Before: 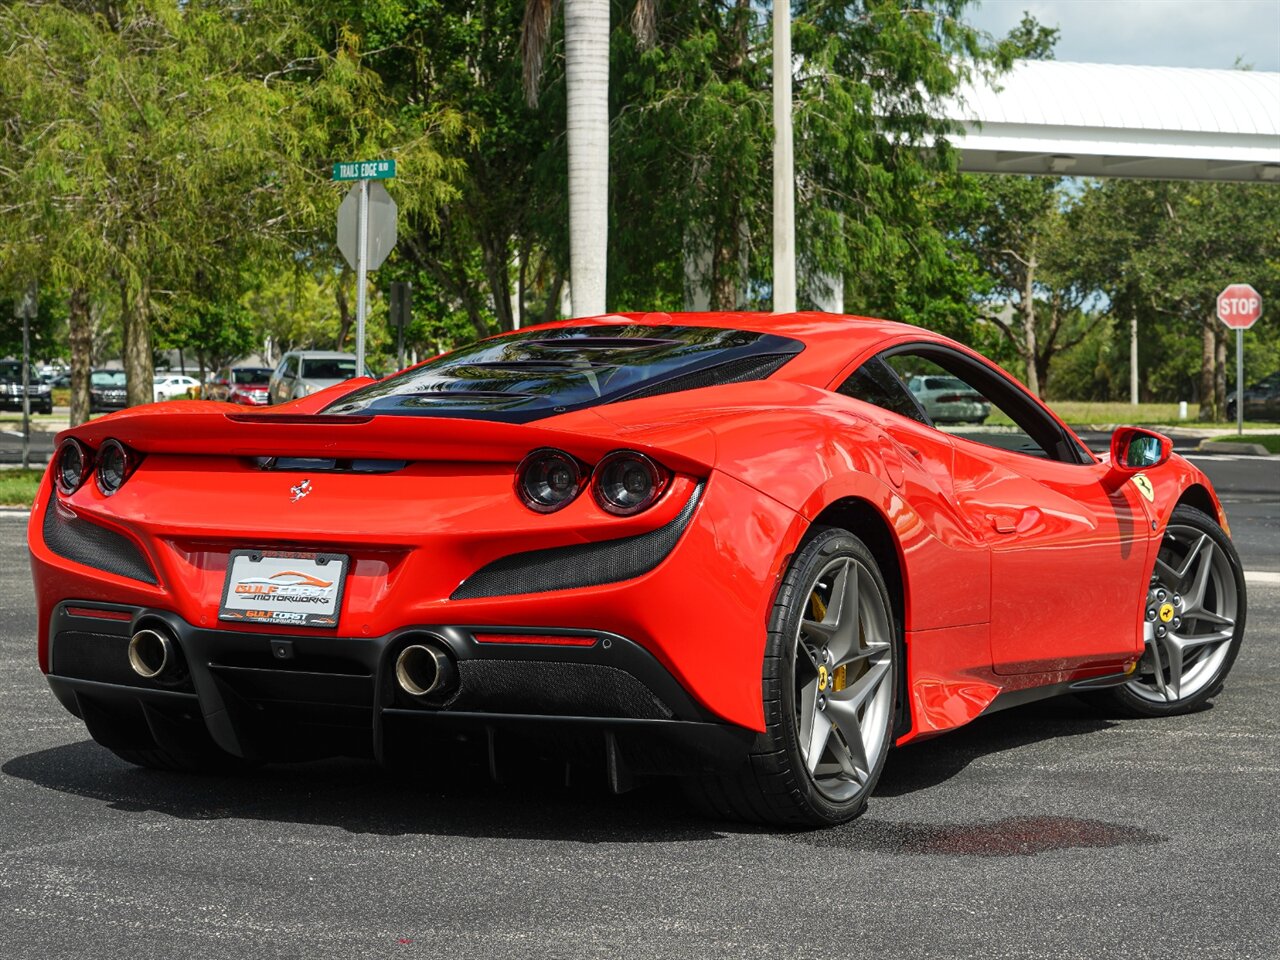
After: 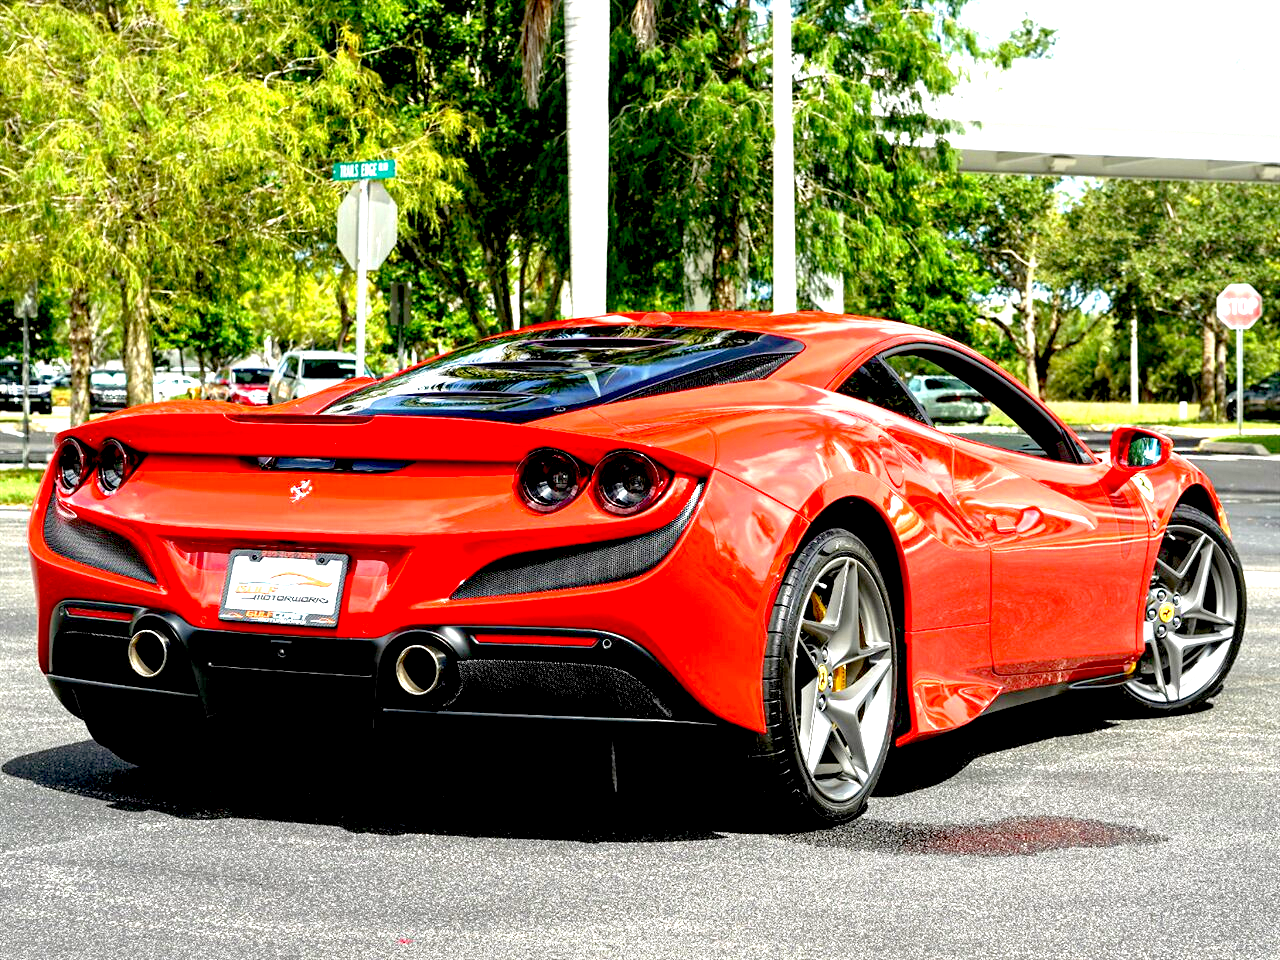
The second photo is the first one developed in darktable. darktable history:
exposure: black level correction 0.015, exposure 1.773 EV, compensate exposure bias true, compensate highlight preservation false
